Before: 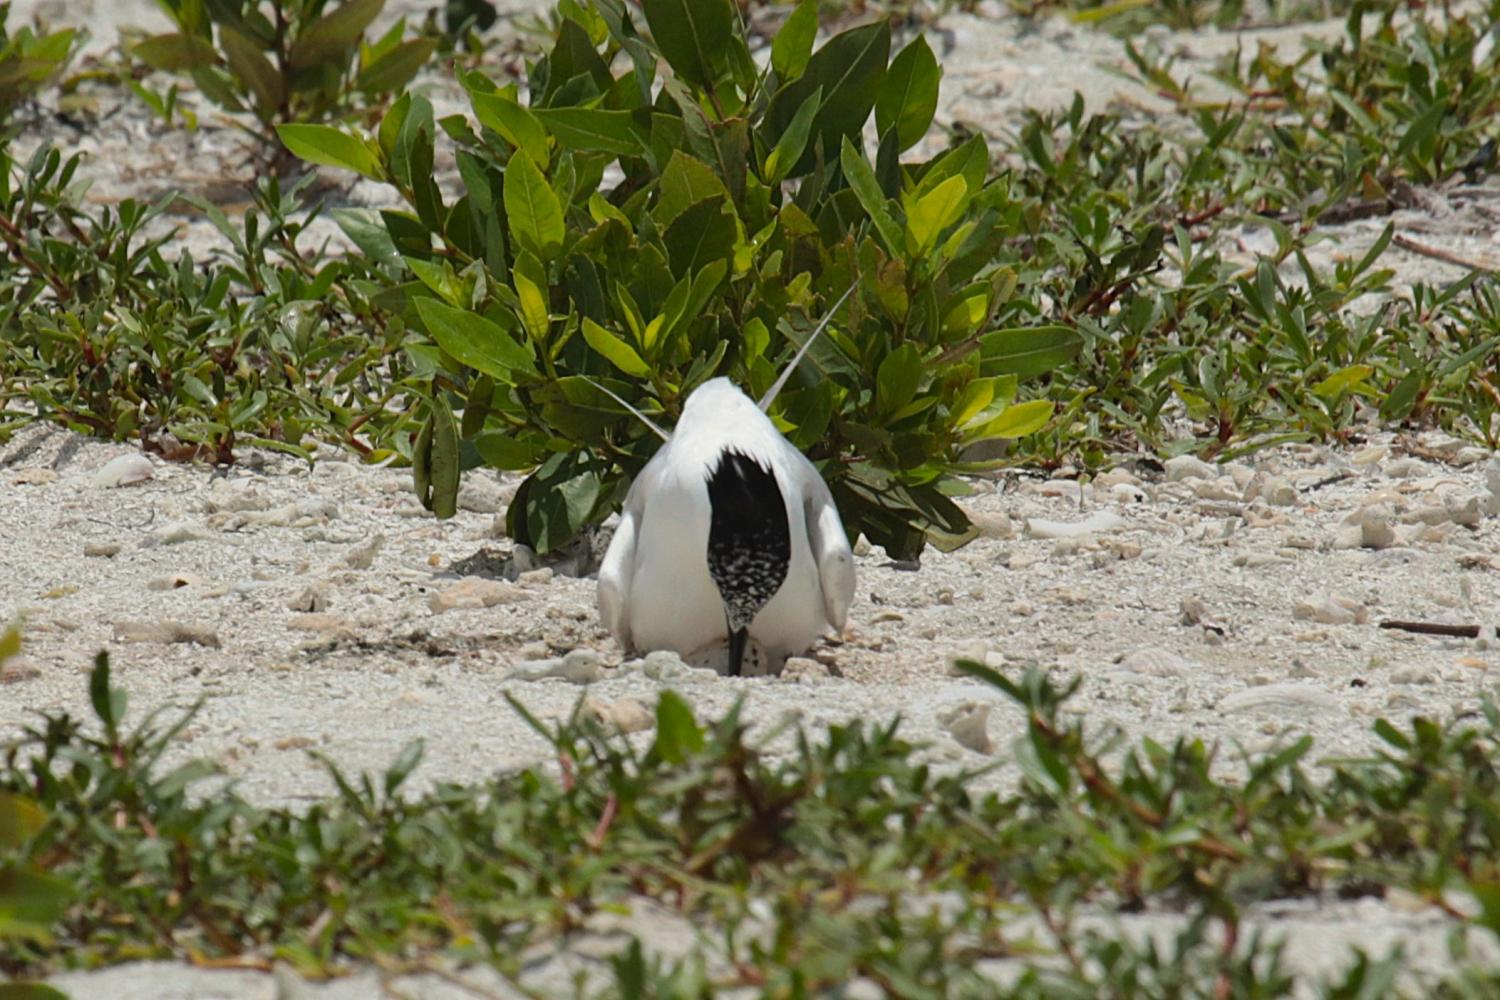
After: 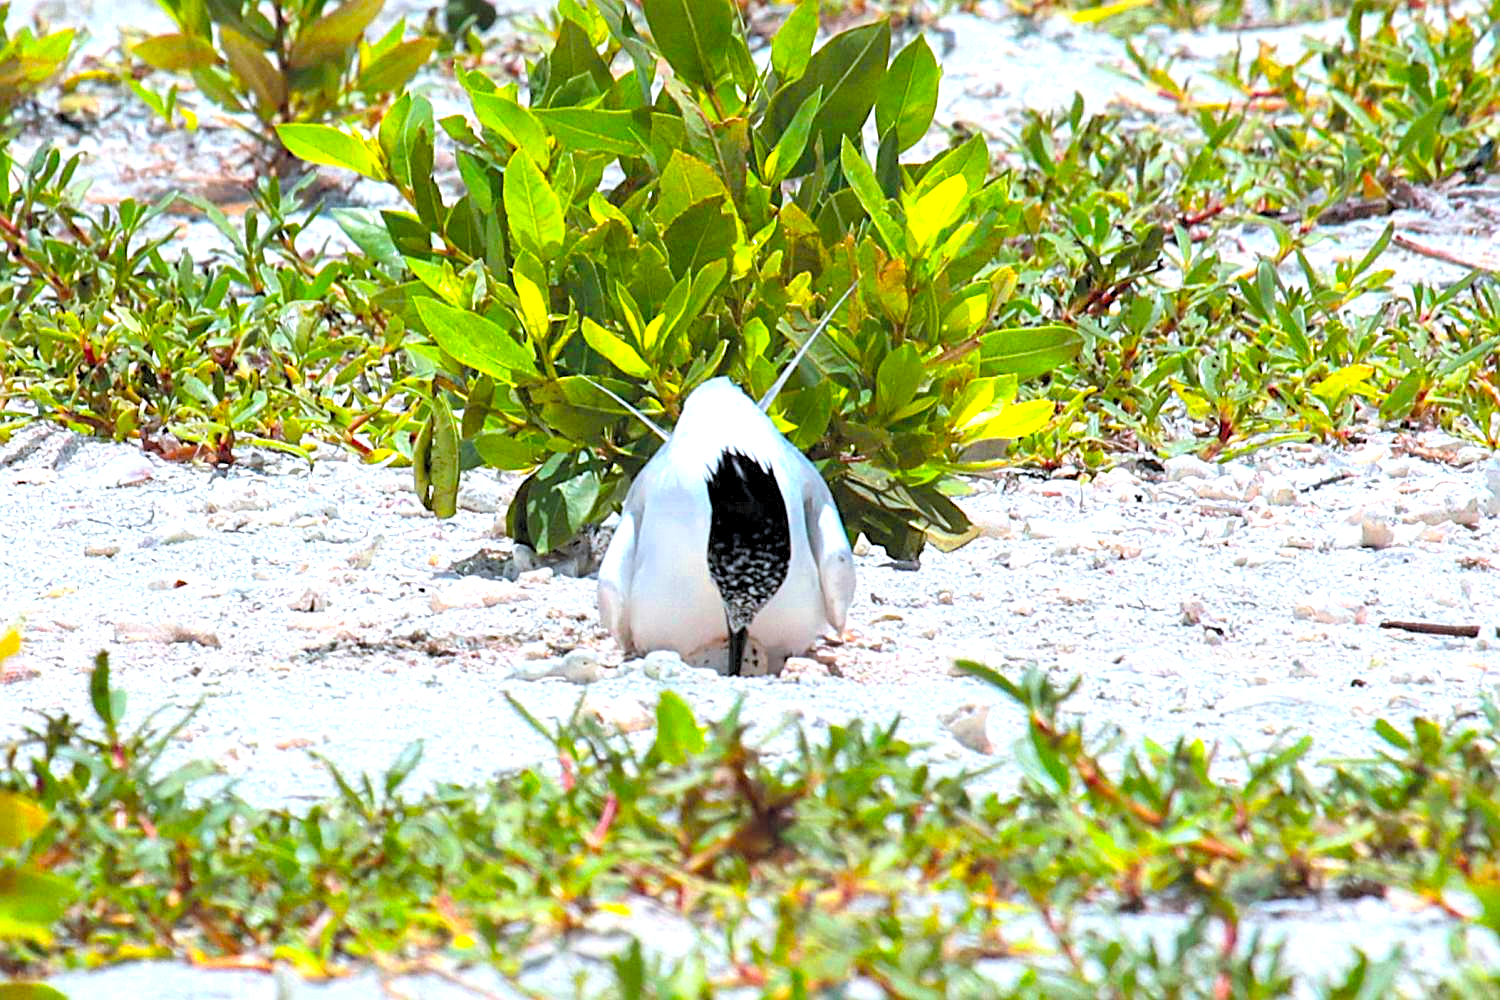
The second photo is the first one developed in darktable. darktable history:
sharpen: on, module defaults
color calibration: output R [1.422, -0.35, -0.252, 0], output G [-0.238, 1.259, -0.084, 0], output B [-0.081, -0.196, 1.58, 0], output brightness [0.49, 0.671, -0.57, 0], illuminant same as pipeline (D50), adaptation none (bypass), saturation algorithm version 1 (2020)
rgb levels: levels [[0.013, 0.434, 0.89], [0, 0.5, 1], [0, 0.5, 1]]
exposure: exposure 0.556 EV, compensate highlight preservation false
